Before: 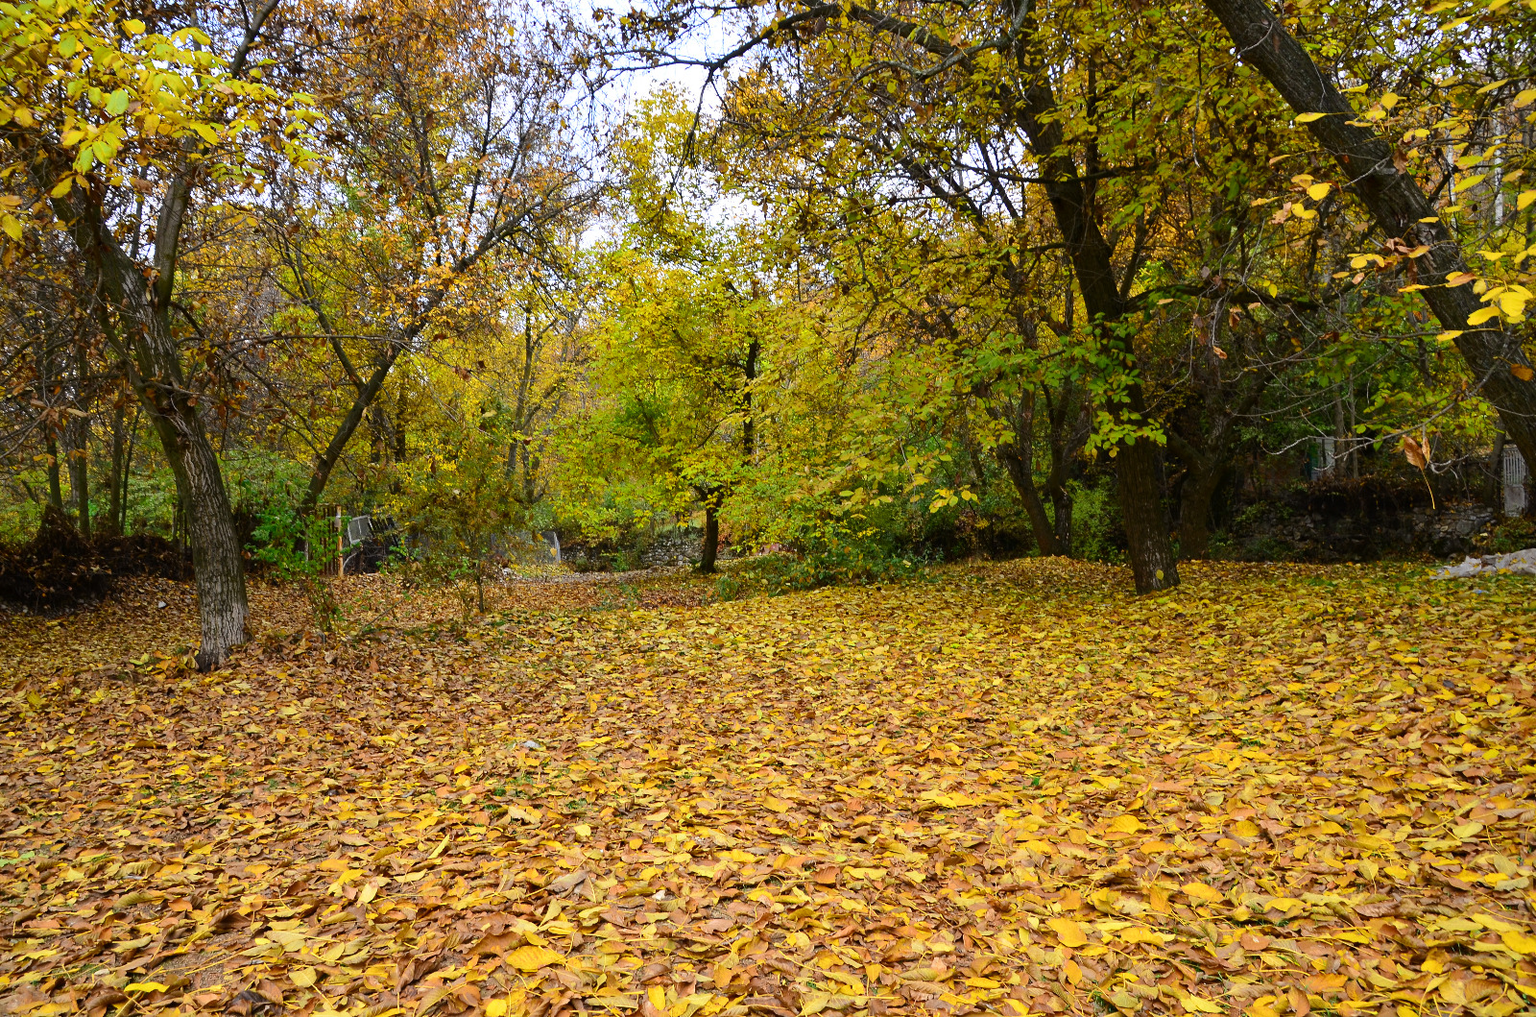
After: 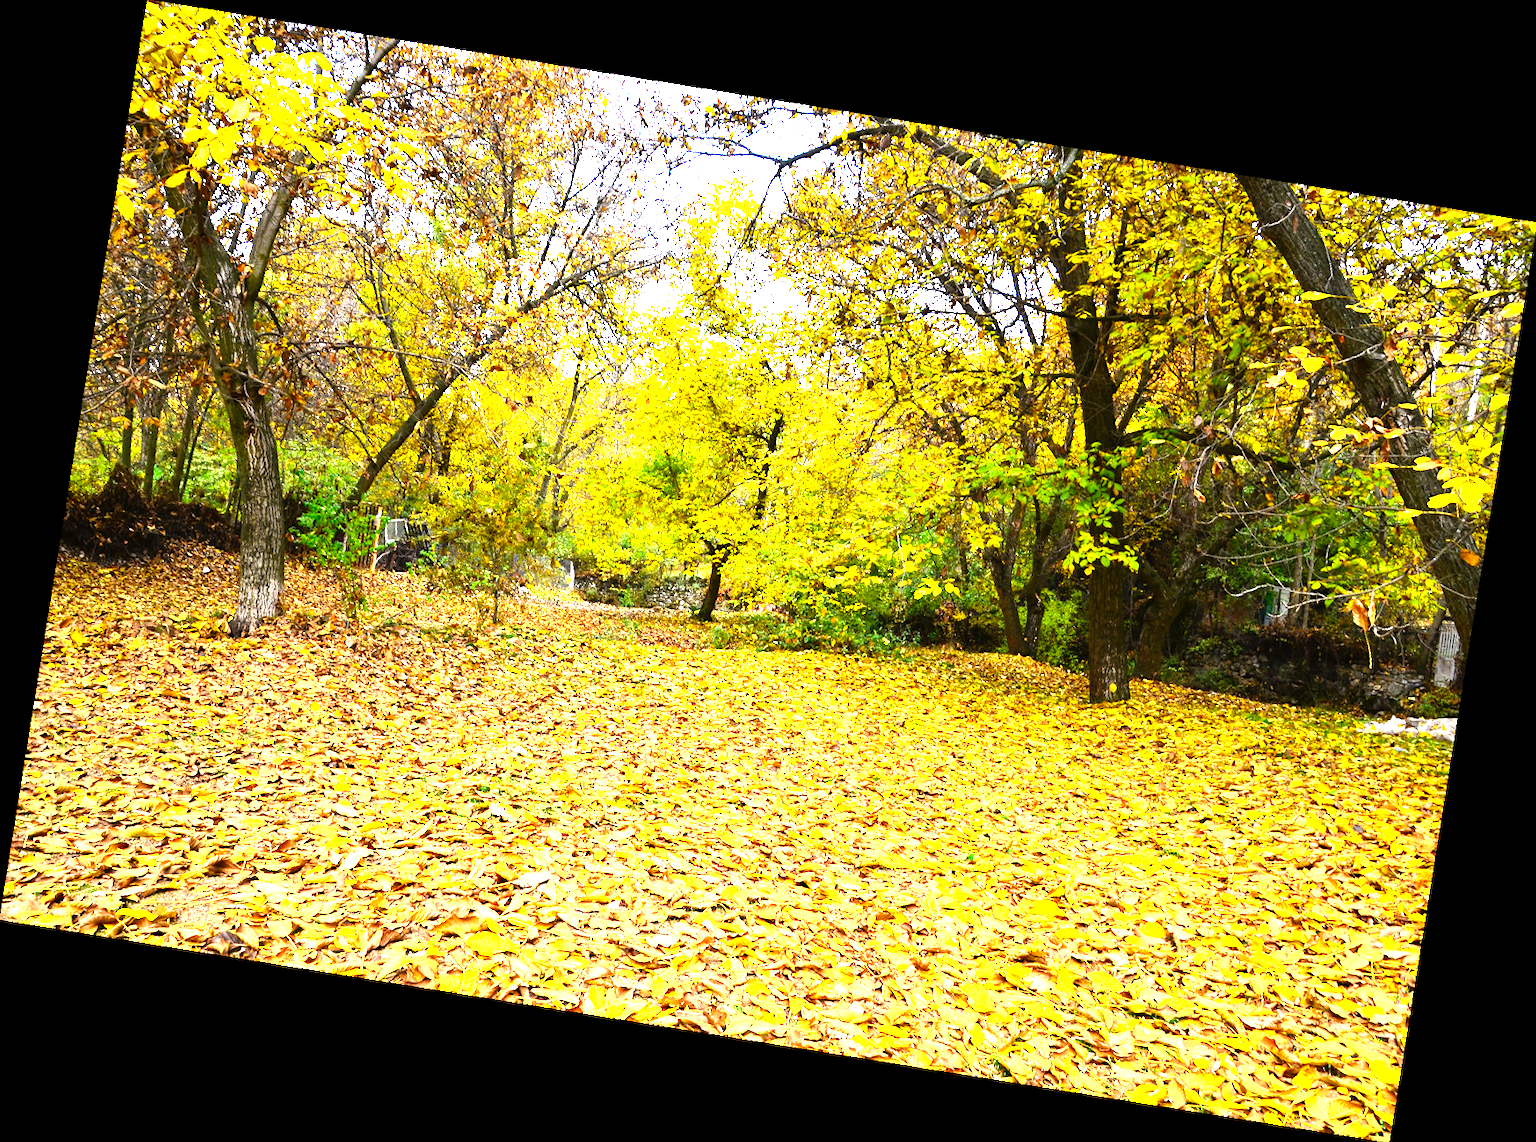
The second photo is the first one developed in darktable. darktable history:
levels: levels [0, 0.281, 0.562]
rotate and perspective: rotation 9.12°, automatic cropping off
